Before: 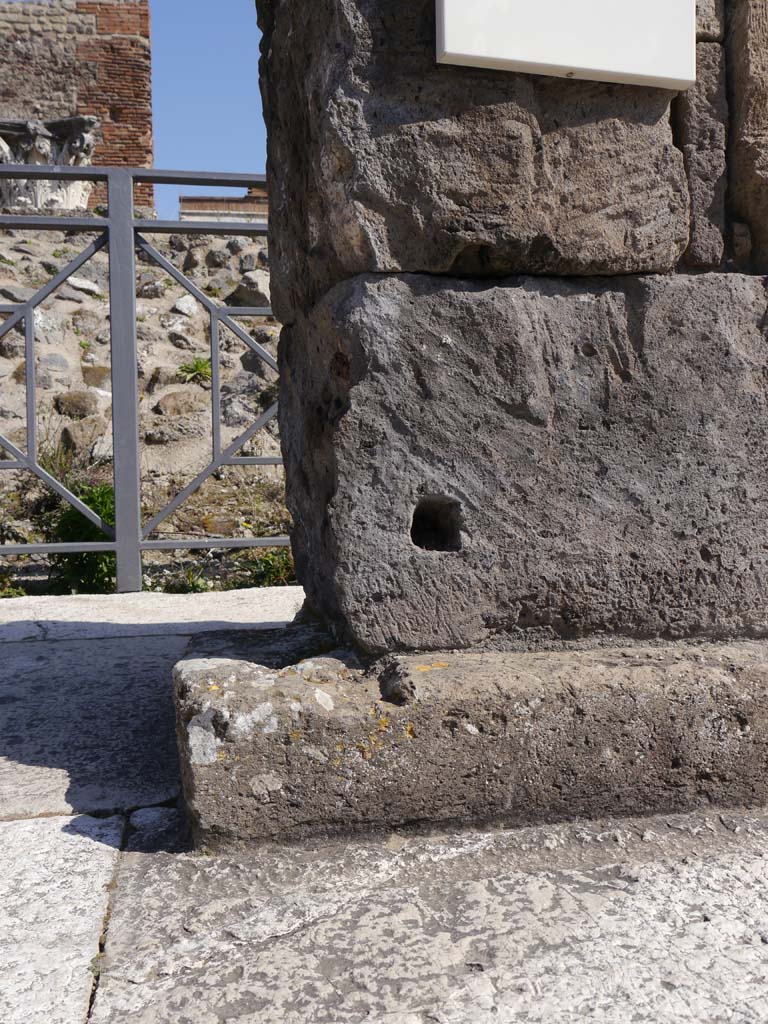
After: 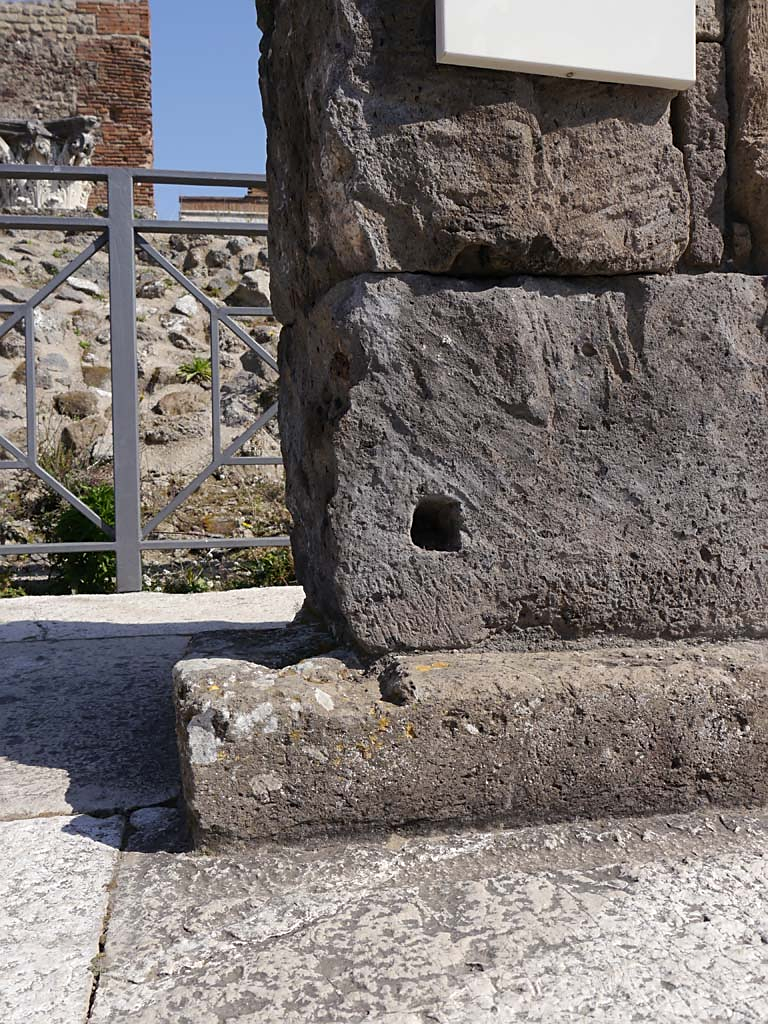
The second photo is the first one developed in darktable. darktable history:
sharpen: radius 1.827, amount 0.414, threshold 1.258
